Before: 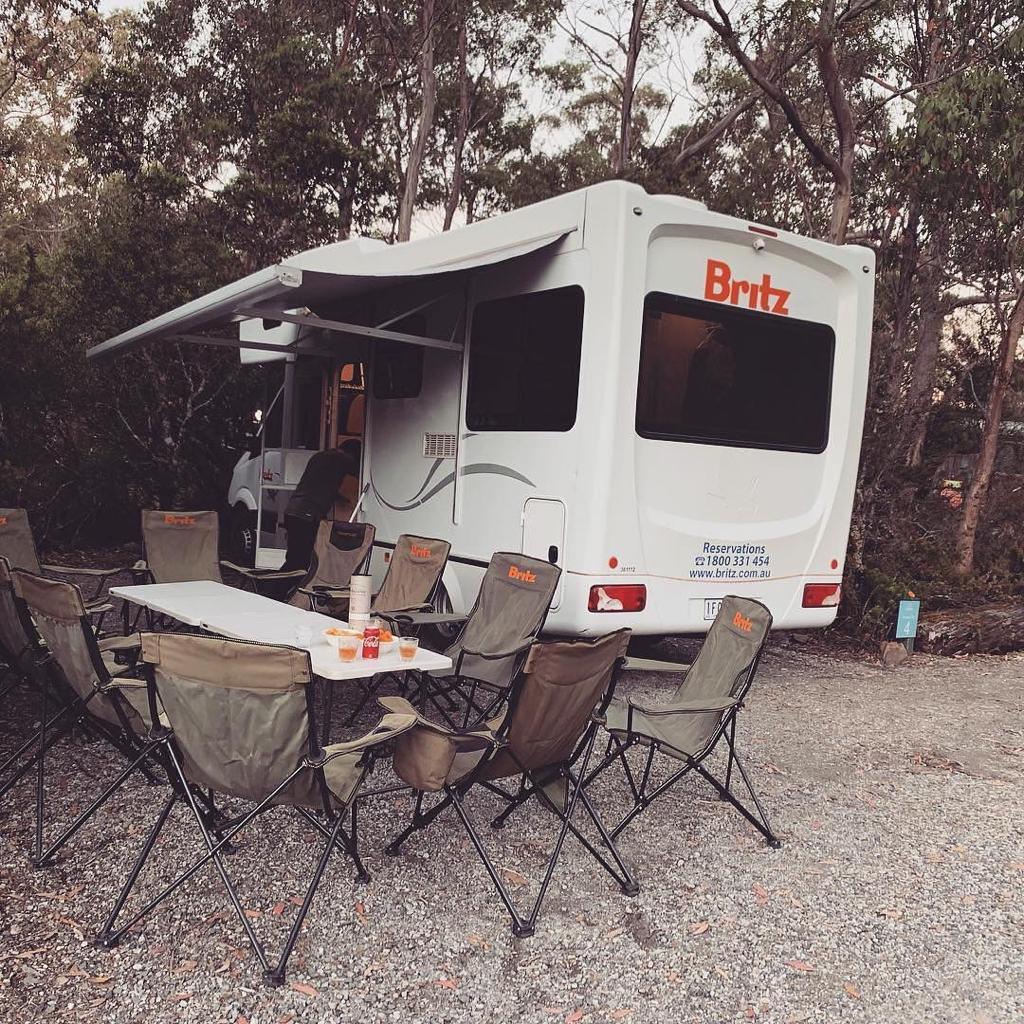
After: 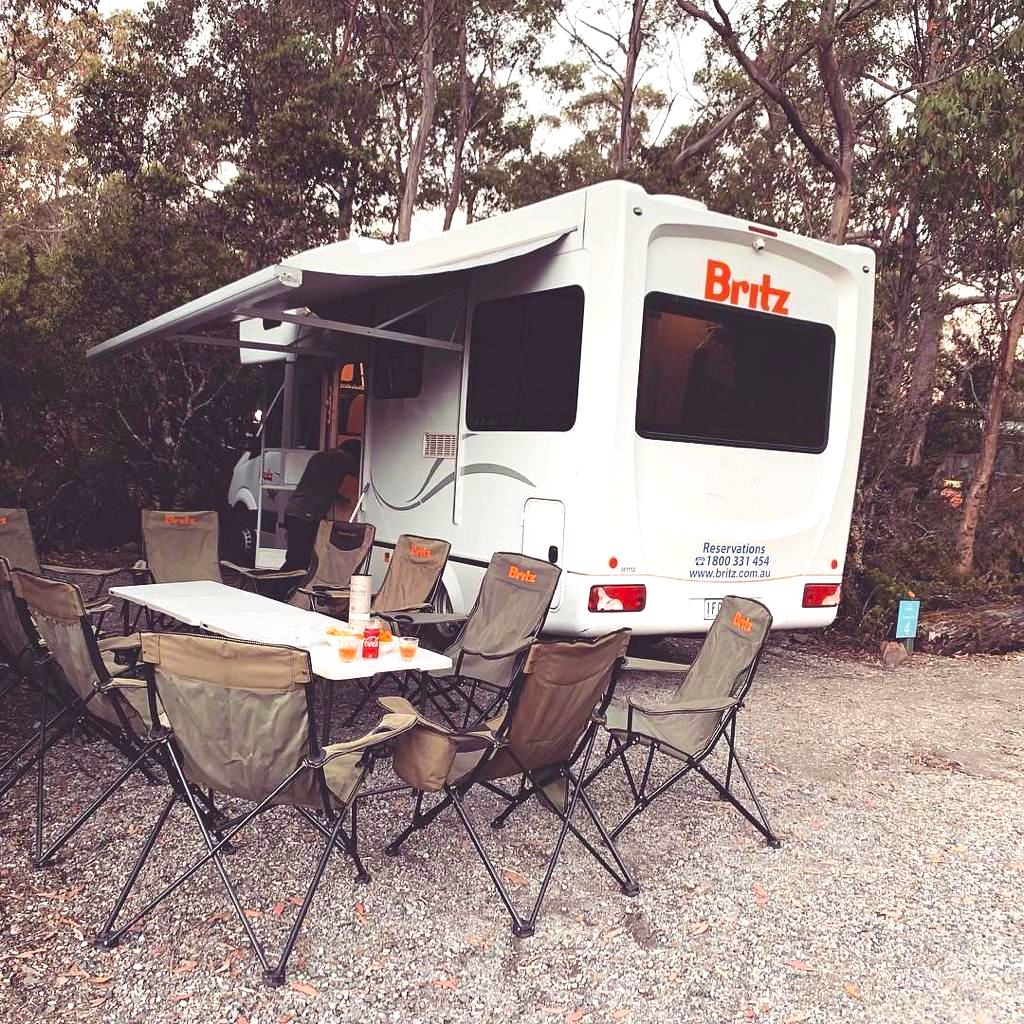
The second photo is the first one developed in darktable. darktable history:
color balance rgb: perceptual saturation grading › global saturation 20%, global vibrance 20%
exposure: black level correction 0, exposure 0.6 EV, compensate exposure bias true, compensate highlight preservation false
